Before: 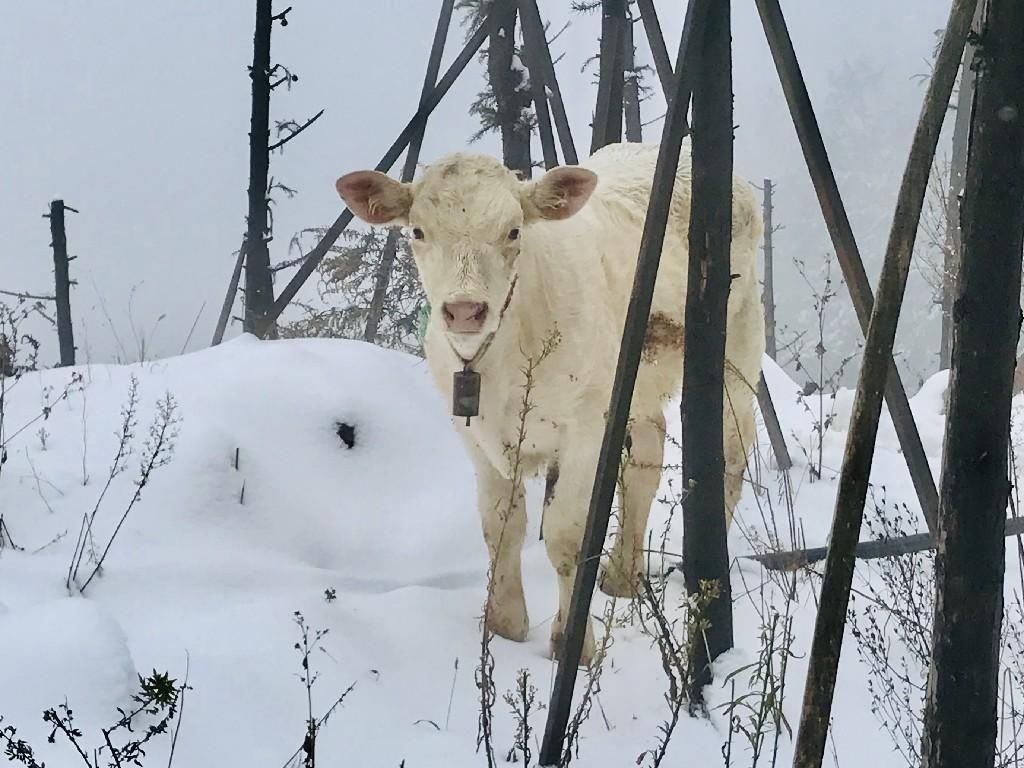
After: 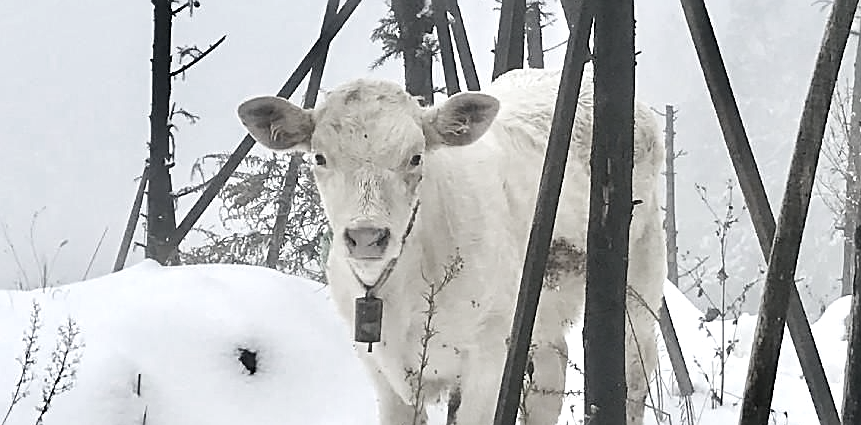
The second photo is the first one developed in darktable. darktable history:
crop and rotate: left 9.632%, top 9.761%, right 6.209%, bottom 34.898%
sharpen: on, module defaults
exposure: exposure 0.611 EV, compensate highlight preservation false
color zones: curves: ch0 [(0, 0.487) (0.241, 0.395) (0.434, 0.373) (0.658, 0.412) (0.838, 0.487)]; ch1 [(0, 0) (0.053, 0.053) (0.211, 0.202) (0.579, 0.259) (0.781, 0.241)], mix 27.57%
